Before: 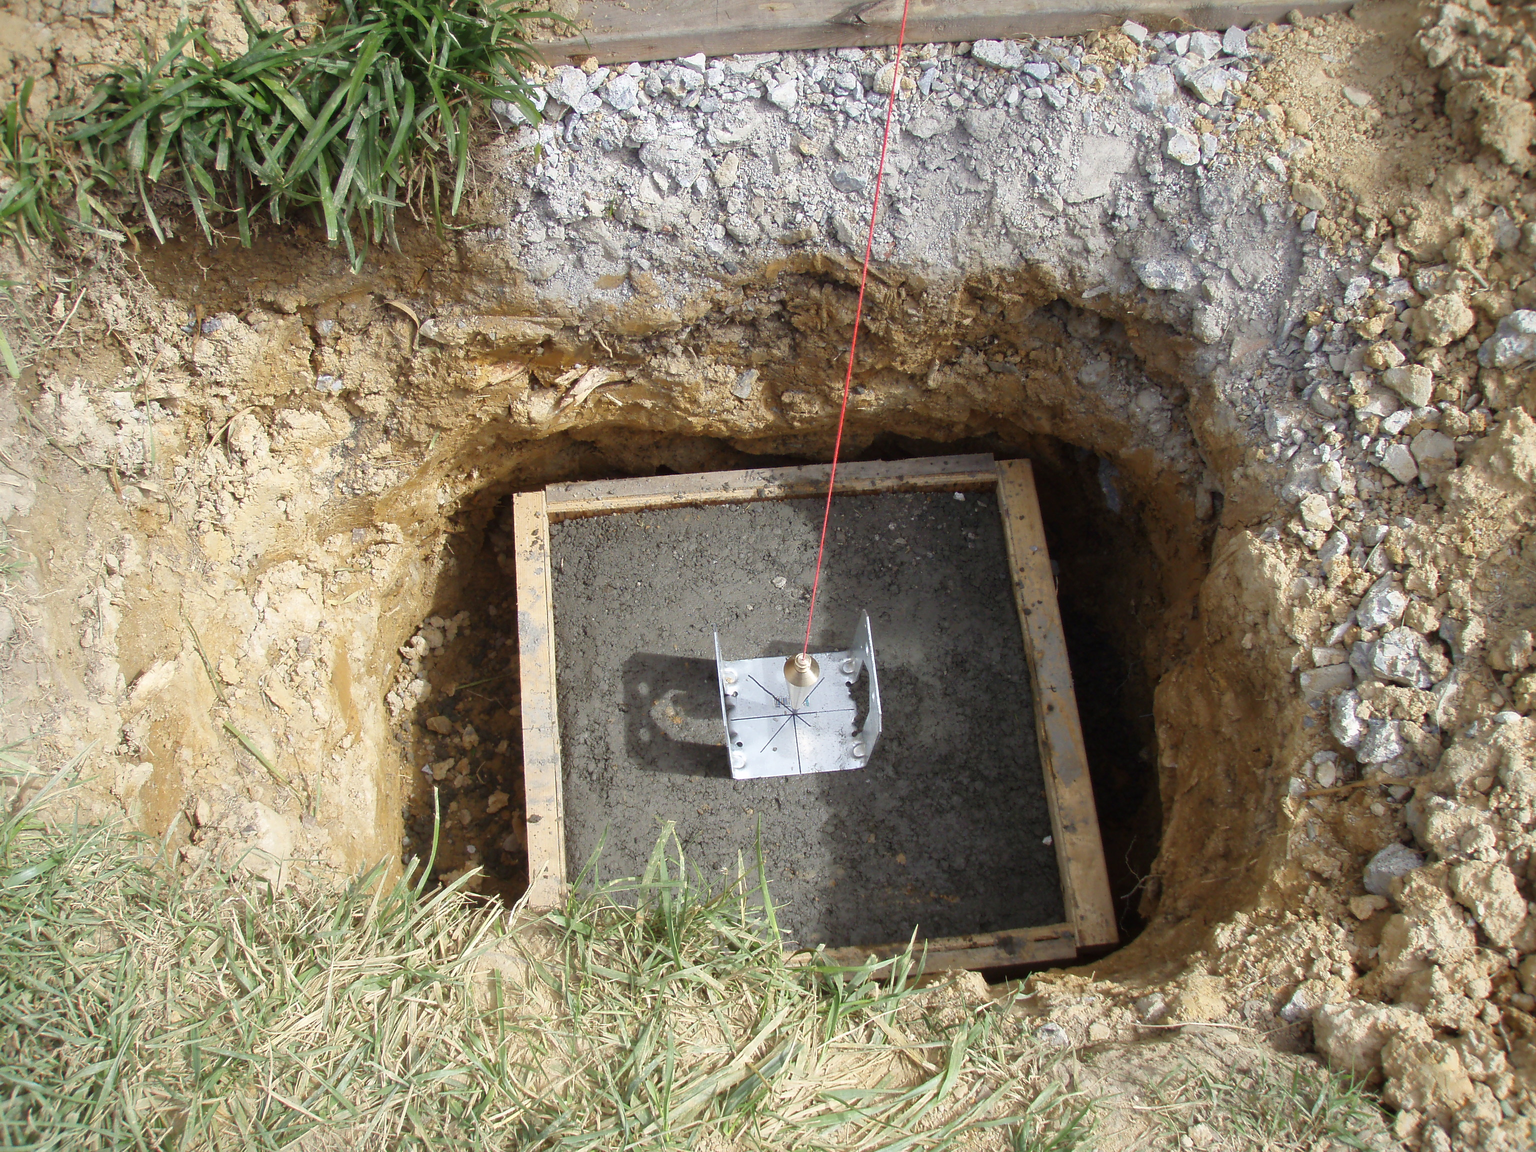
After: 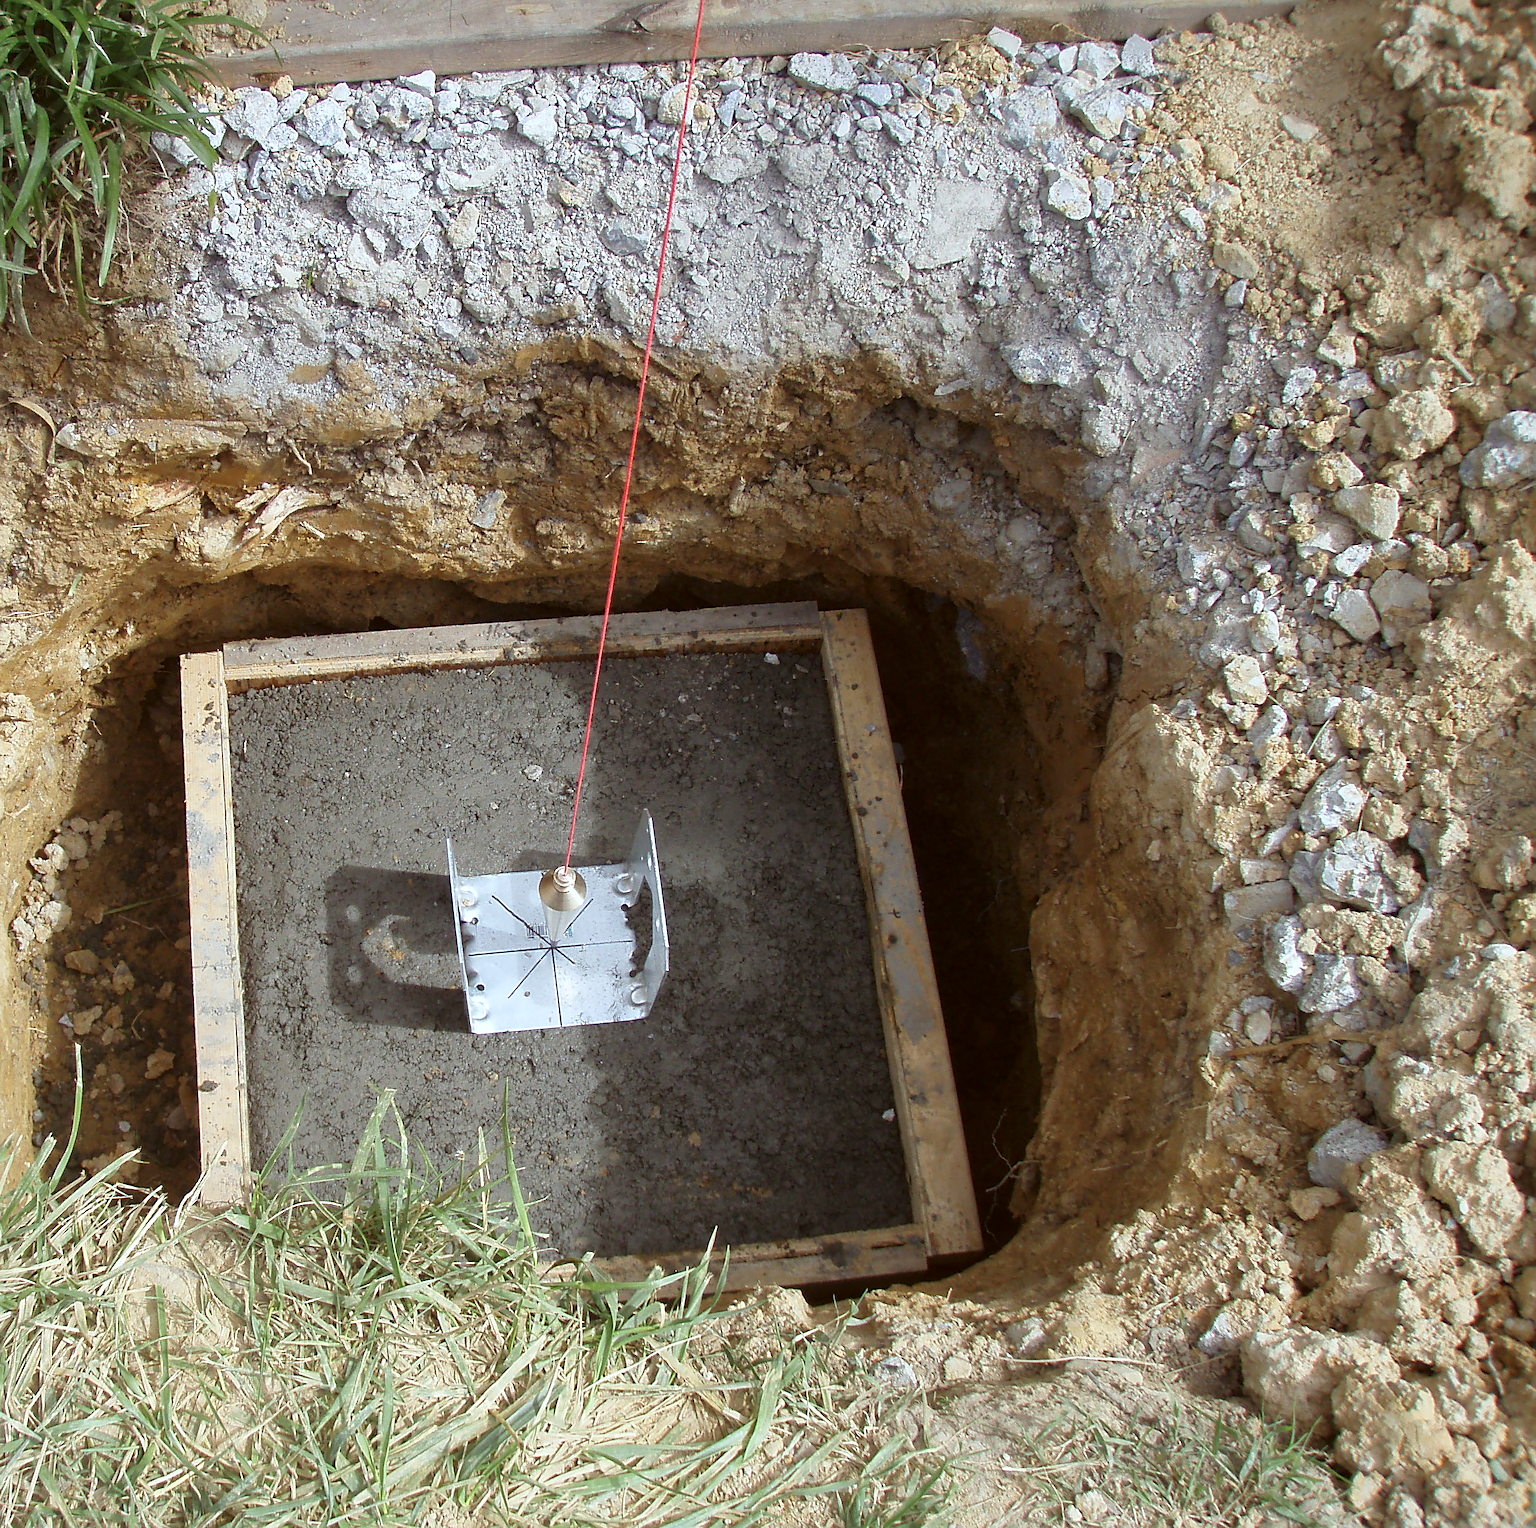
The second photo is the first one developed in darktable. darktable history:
crop and rotate: left 24.6%
color correction: highlights a* -3.28, highlights b* -6.24, shadows a* 3.1, shadows b* 5.19
sharpen: on, module defaults
